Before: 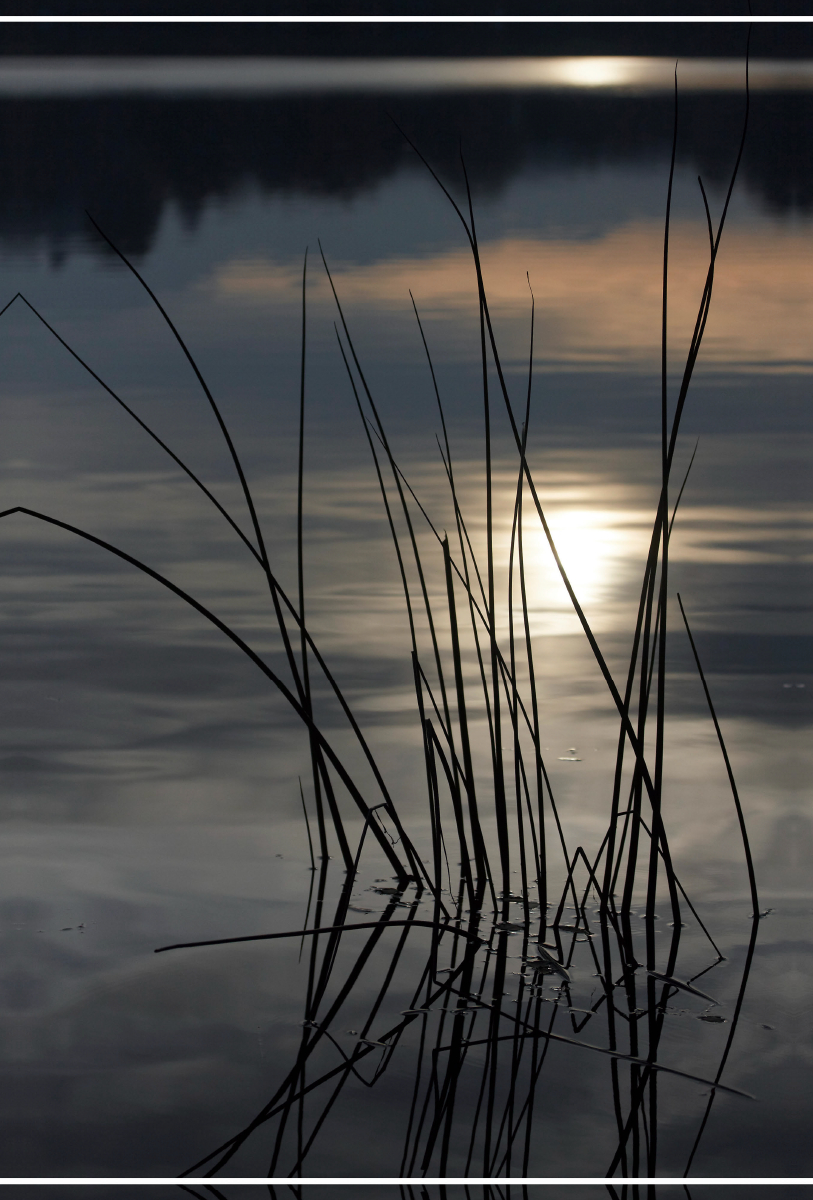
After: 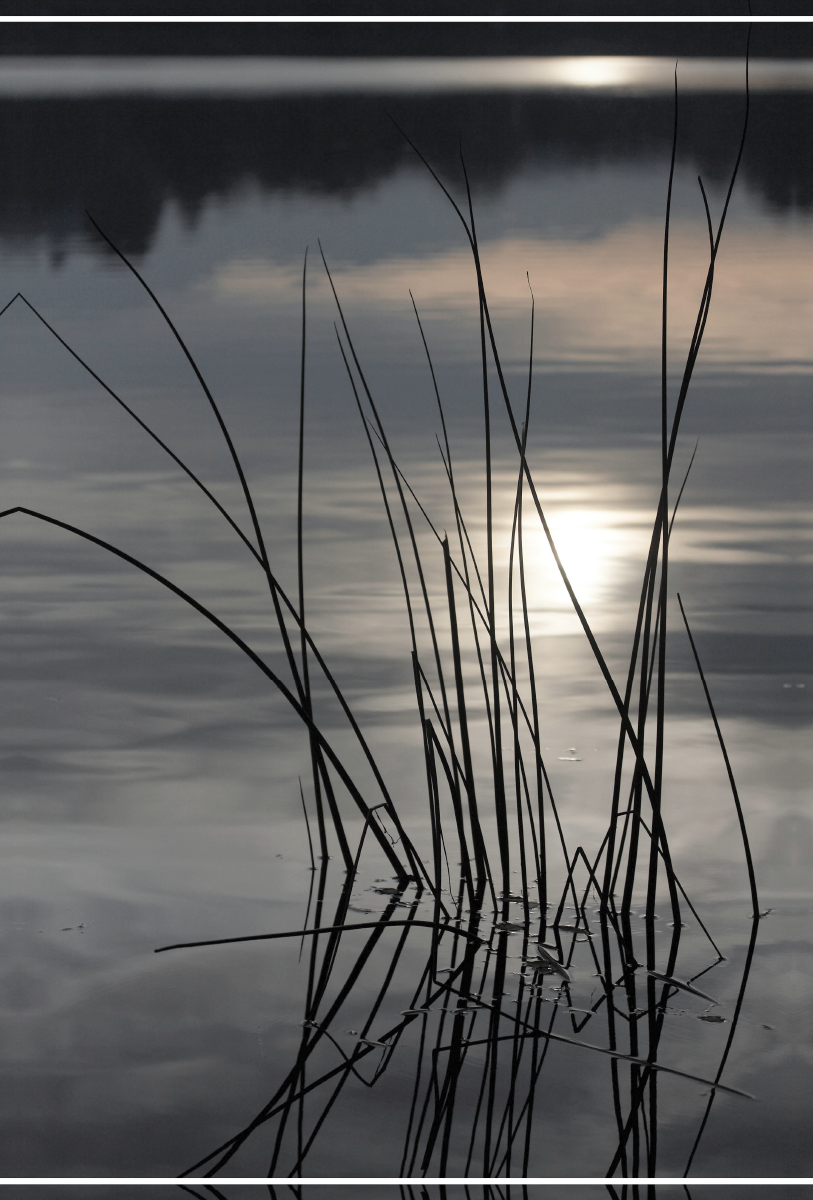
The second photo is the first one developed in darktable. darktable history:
color balance rgb: perceptual saturation grading › global saturation 9.889%, global vibrance 20%
contrast brightness saturation: brightness 0.185, saturation -0.517
